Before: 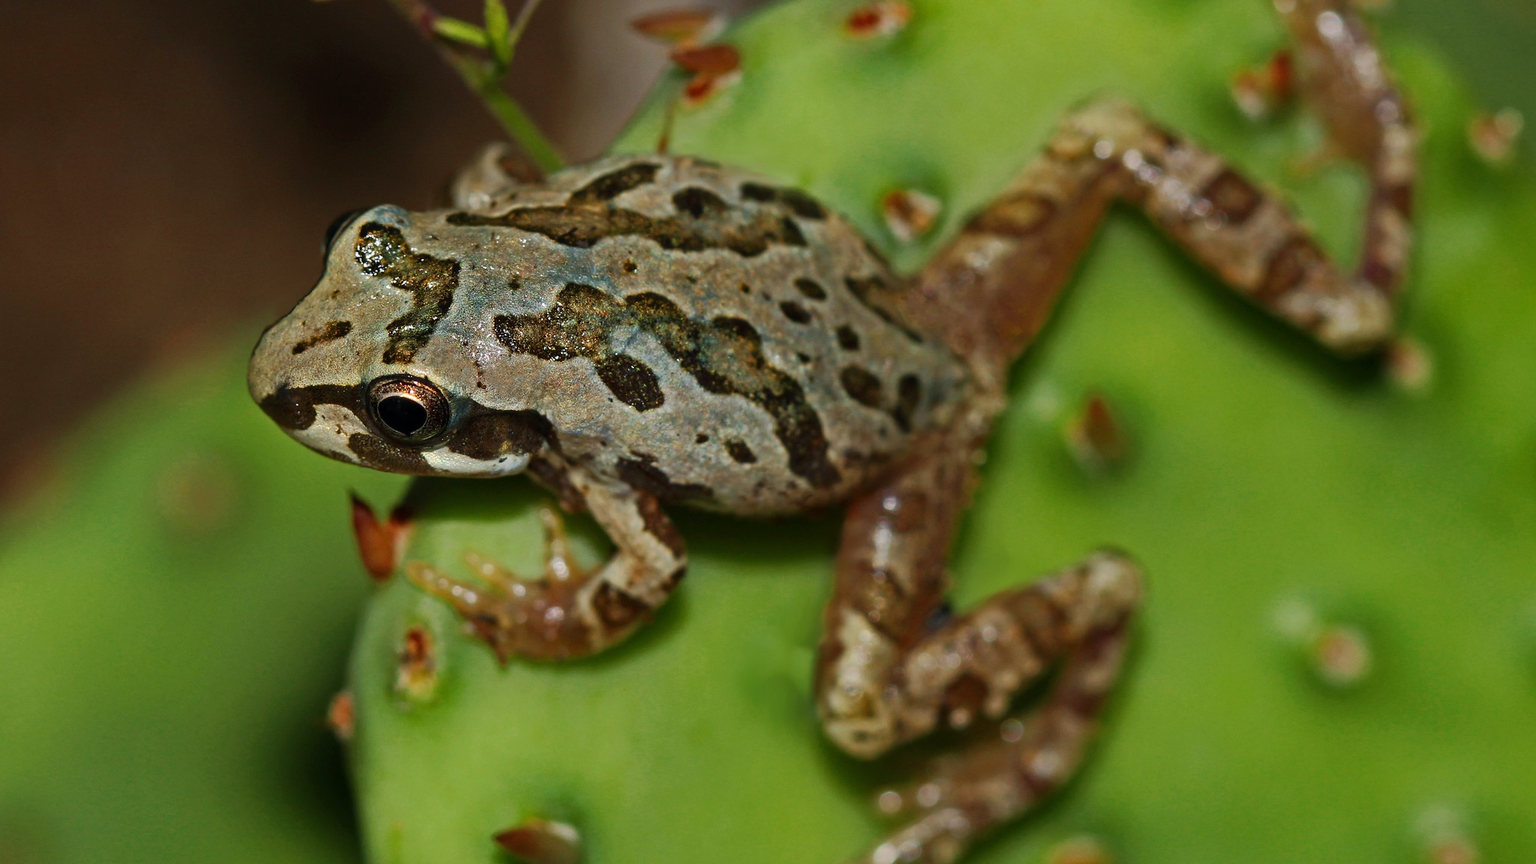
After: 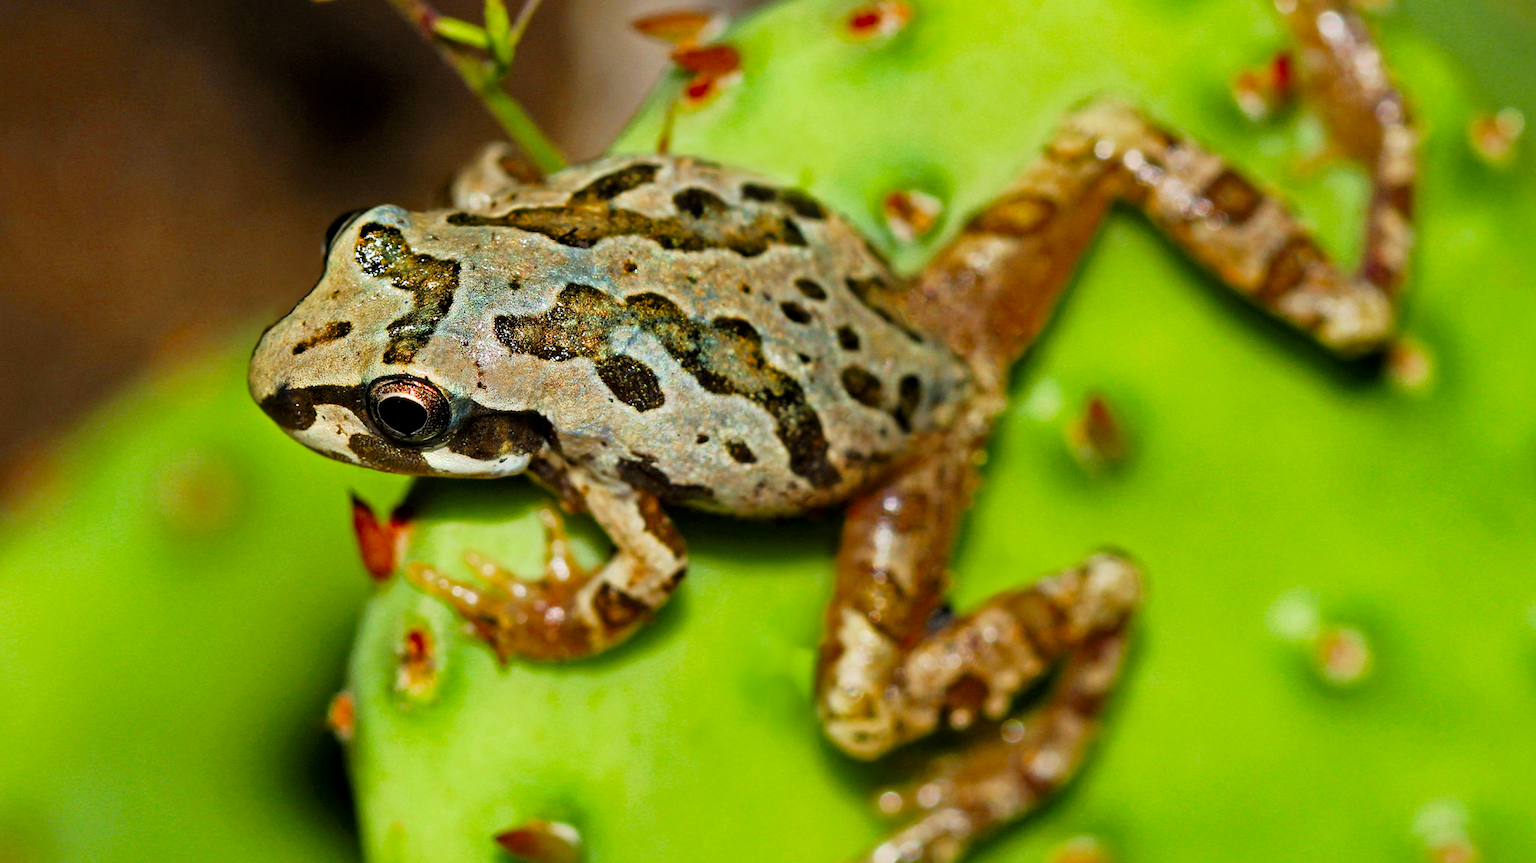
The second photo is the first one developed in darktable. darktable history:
exposure: black level correction 0.001, exposure 1.05 EV, compensate exposure bias true, compensate highlight preservation false
filmic rgb: black relative exposure -7.75 EV, white relative exposure 4.4 EV, threshold 3 EV, hardness 3.76, latitude 38.11%, contrast 0.966, highlights saturation mix 10%, shadows ↔ highlights balance 4.59%, color science v4 (2020), enable highlight reconstruction true
local contrast: mode bilateral grid, contrast 20, coarseness 50, detail 120%, midtone range 0.2
color zones: curves: ch0 [(0.25, 0.5) (0.463, 0.627) (0.484, 0.637) (0.75, 0.5)]
